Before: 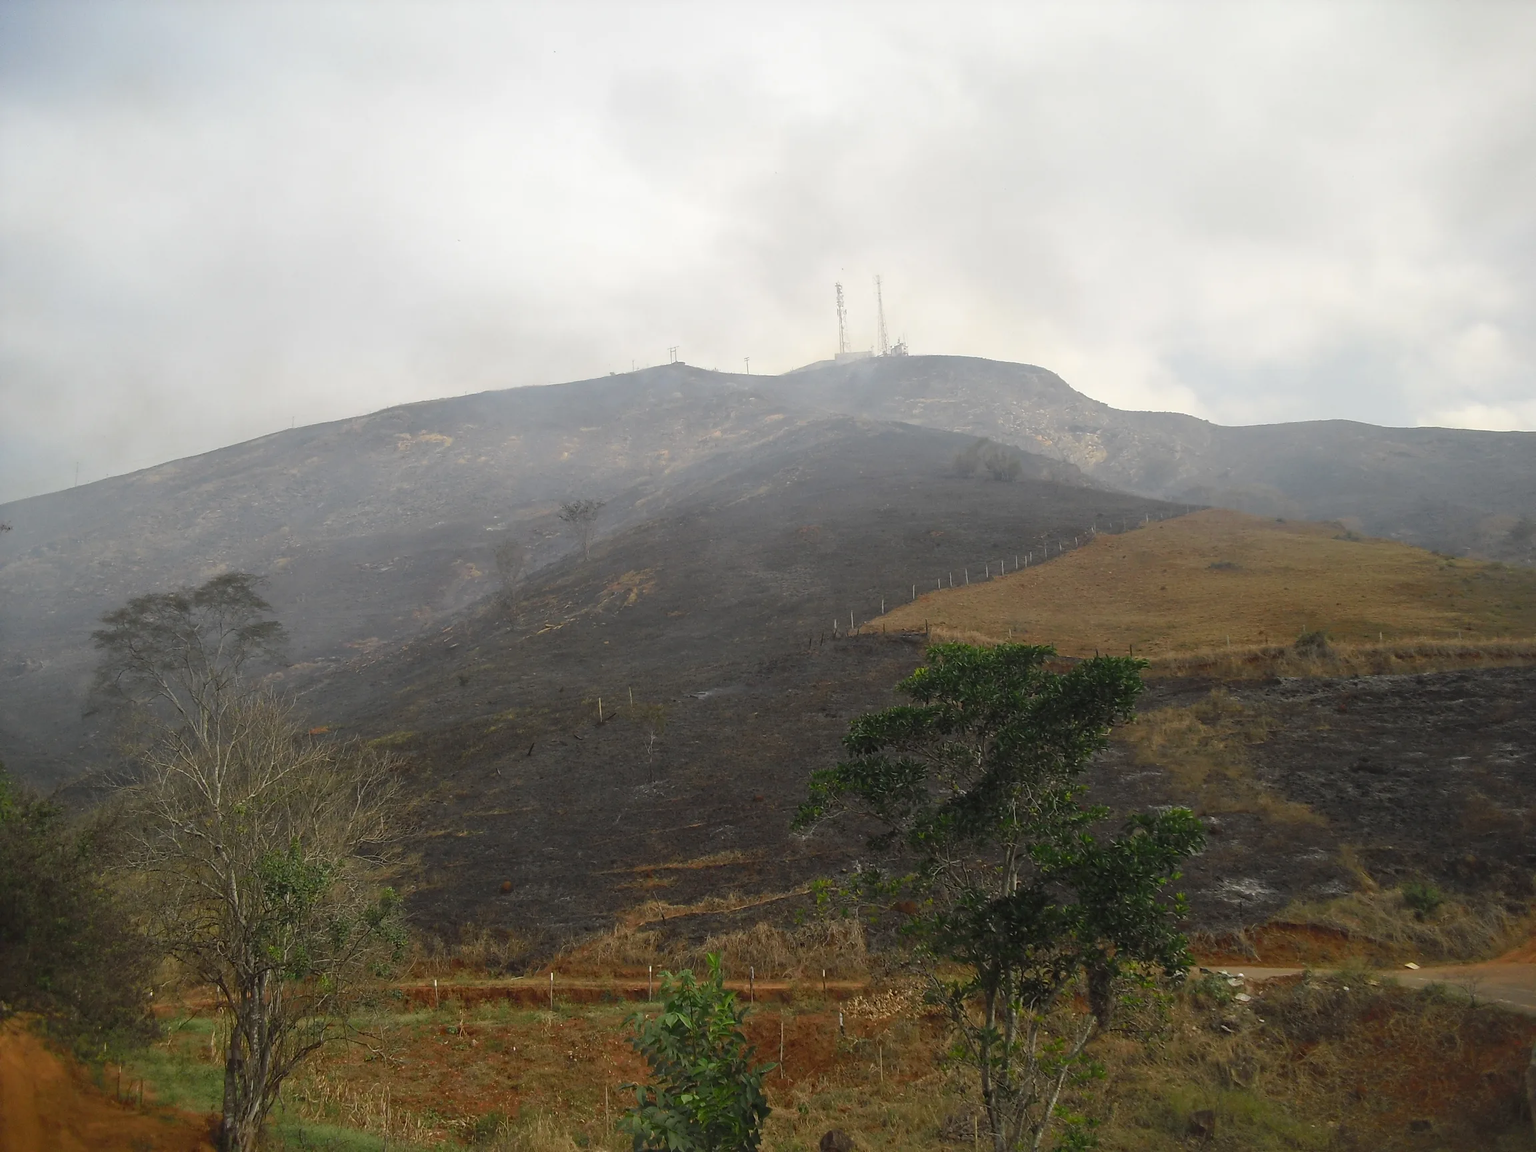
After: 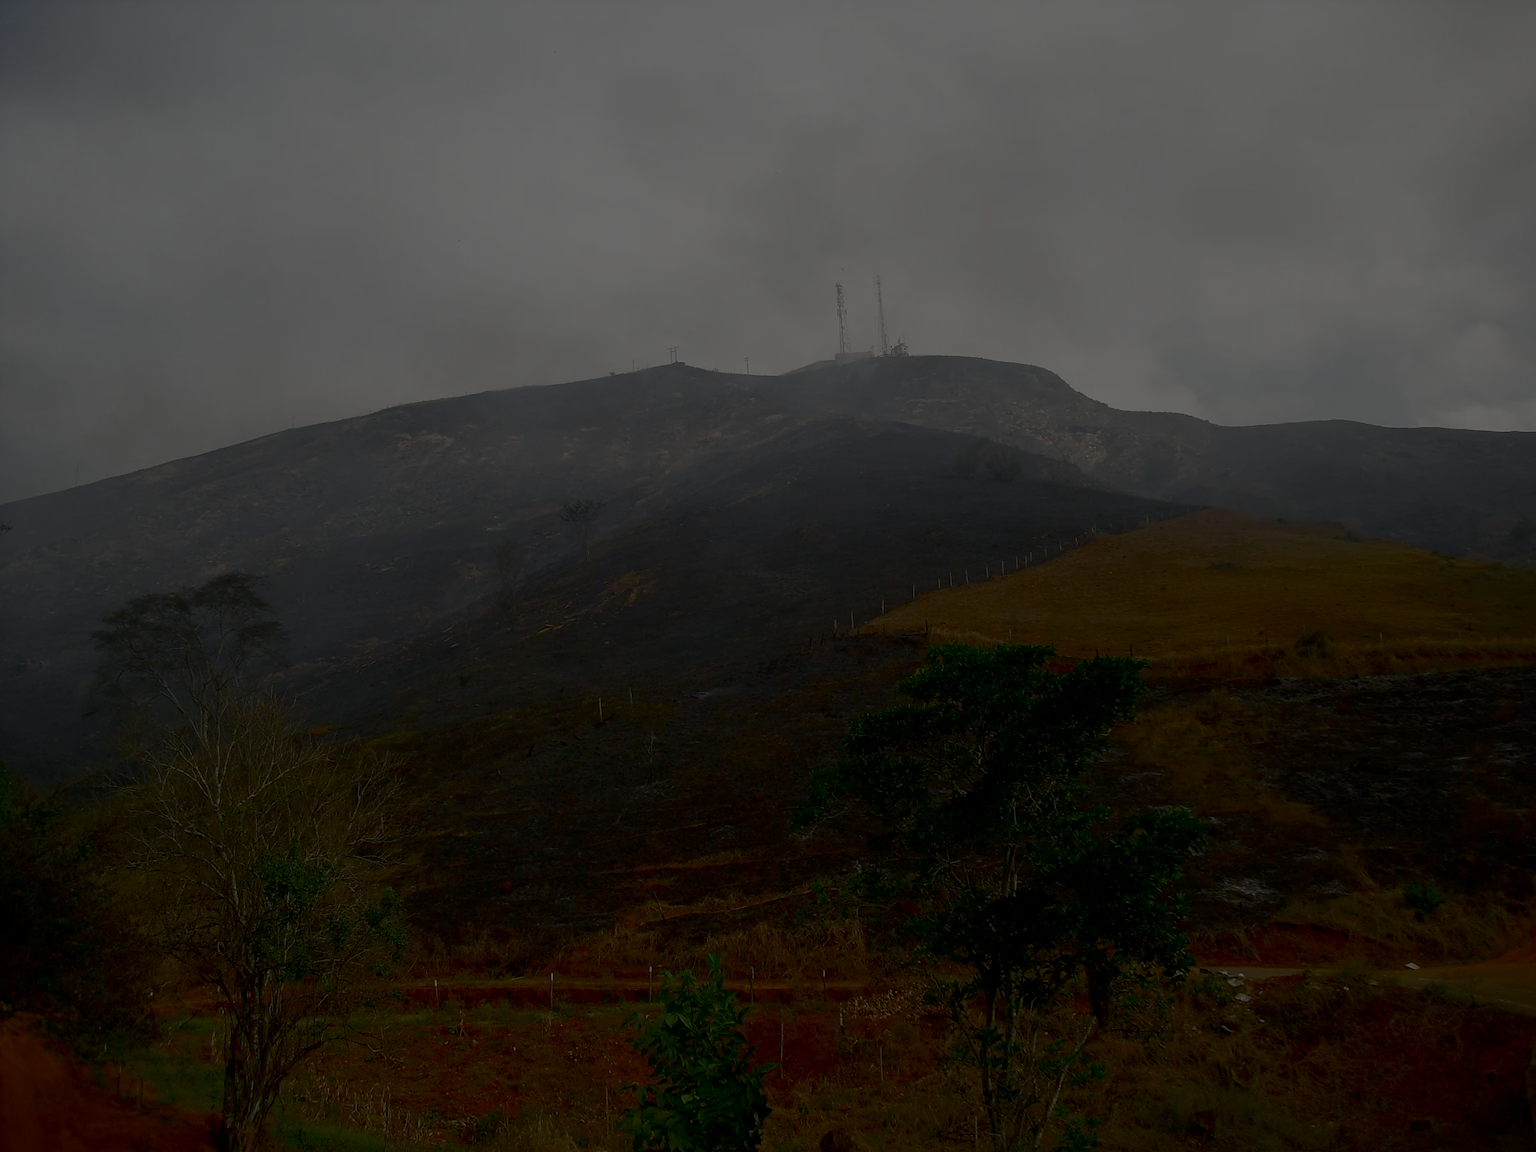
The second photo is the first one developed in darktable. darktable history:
contrast brightness saturation: contrast 0.195, brightness -0.108, saturation 0.103
color balance rgb: shadows lift › chroma 2.011%, shadows lift › hue 247.38°, global offset › luminance -1.429%, perceptual saturation grading › global saturation 20%, perceptual saturation grading › highlights -49.552%, perceptual saturation grading › shadows 24.408%, perceptual brilliance grading › global brilliance -48.067%
